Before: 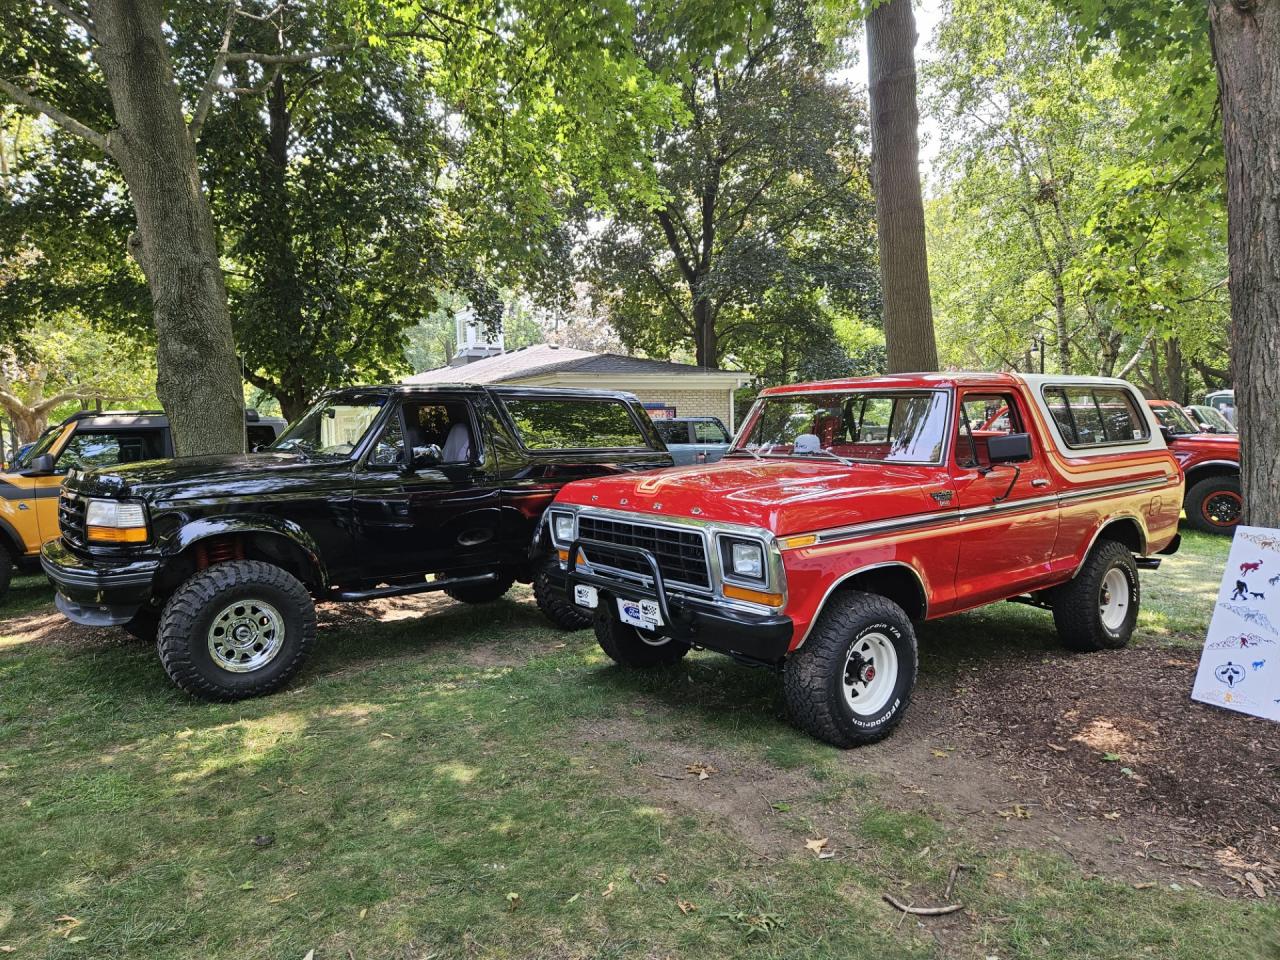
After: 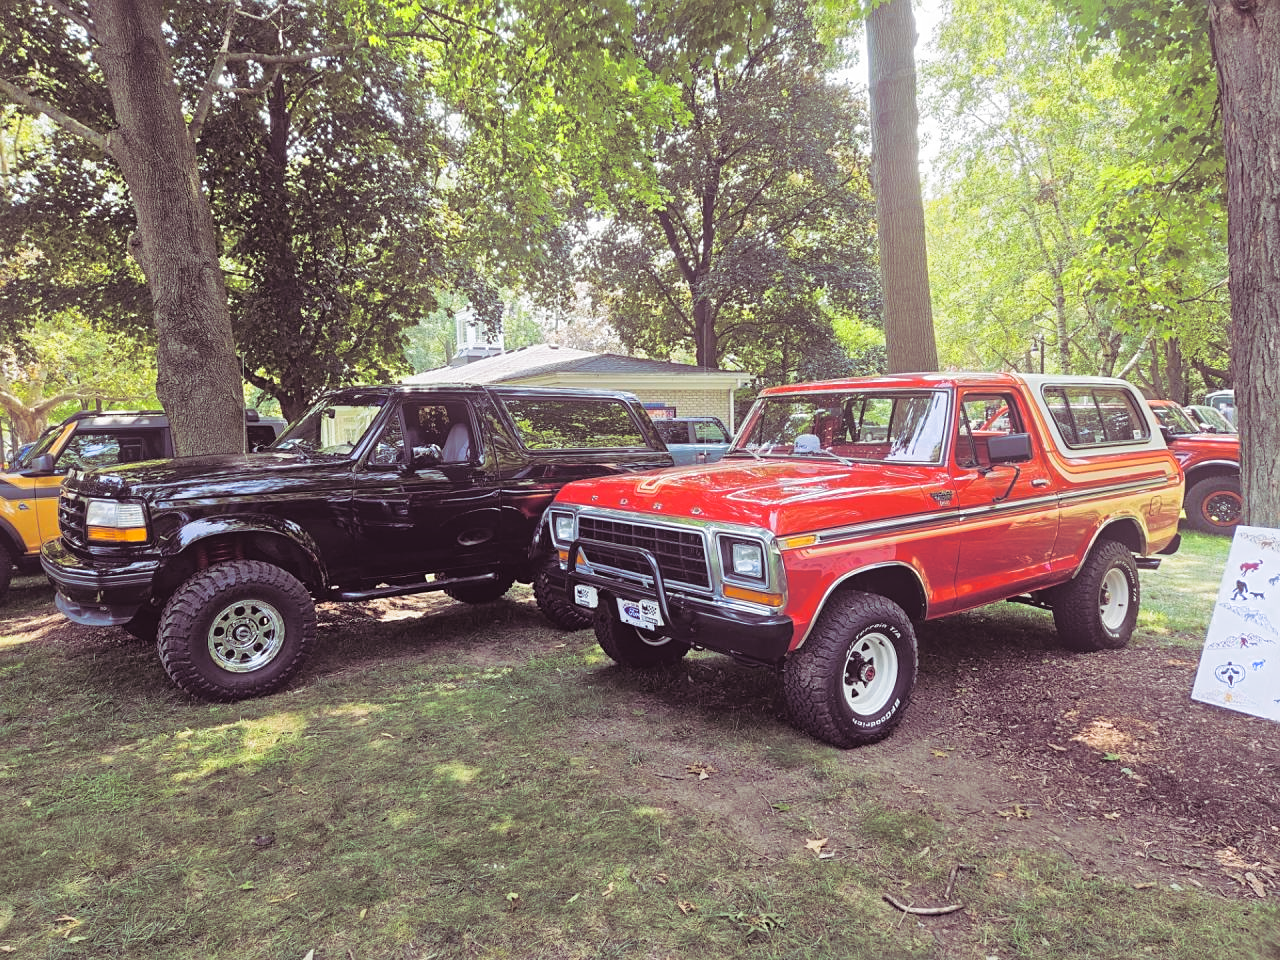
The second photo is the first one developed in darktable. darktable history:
sharpen: amount 0.2
split-toning: shadows › hue 316.8°, shadows › saturation 0.47, highlights › hue 201.6°, highlights › saturation 0, balance -41.97, compress 28.01%
bloom: threshold 82.5%, strength 16.25%
contrast brightness saturation: contrast 0.03, brightness 0.06, saturation 0.13
